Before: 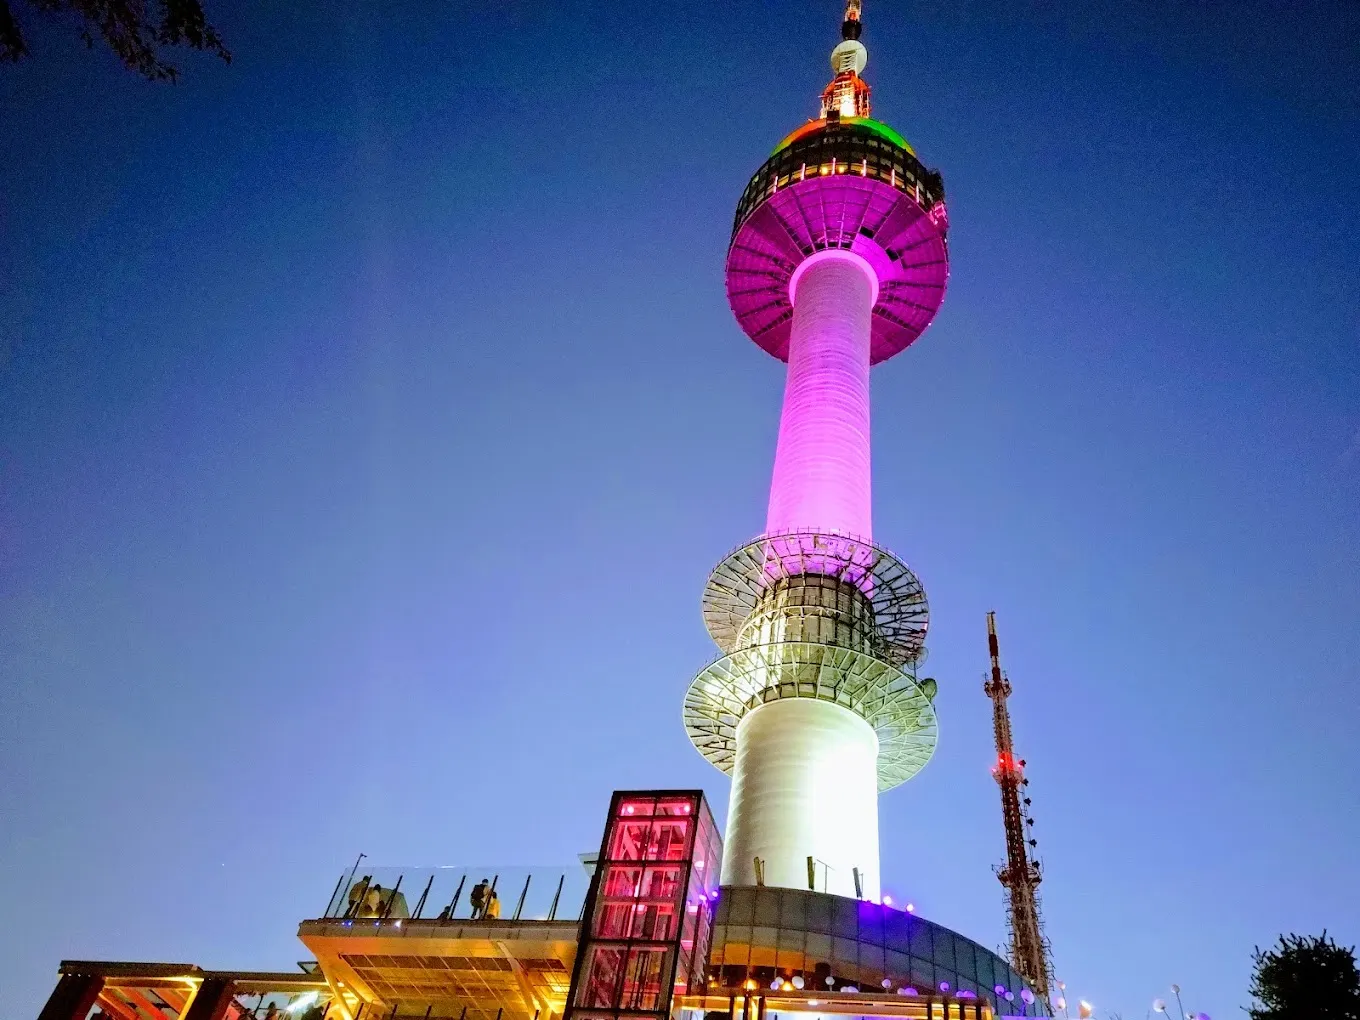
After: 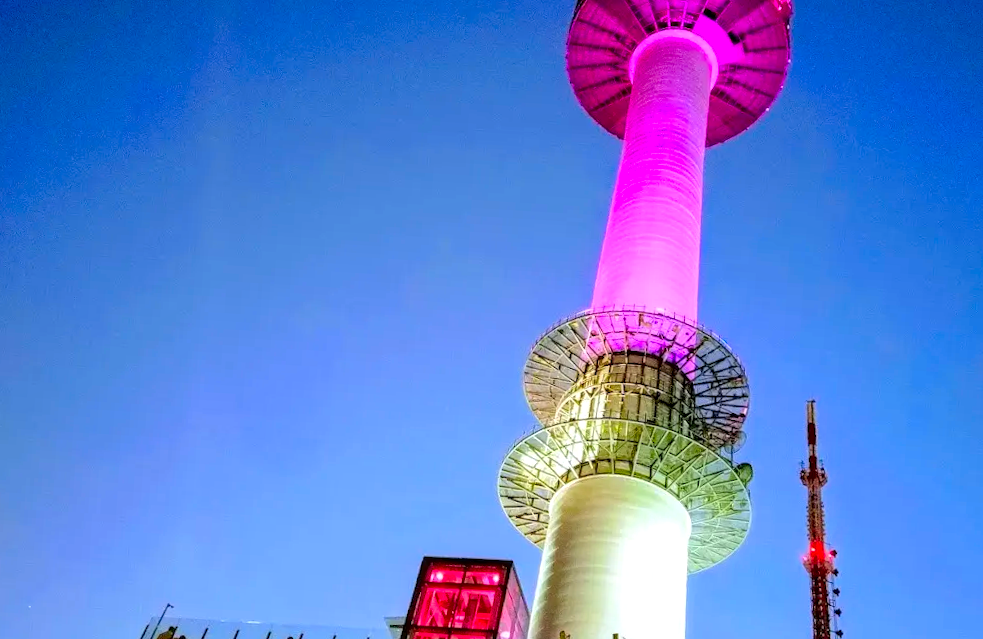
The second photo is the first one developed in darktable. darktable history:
crop and rotate: angle -3.44°, left 9.844%, top 20.497%, right 12.202%, bottom 11.951%
contrast brightness saturation: saturation 0.493
local contrast: on, module defaults
